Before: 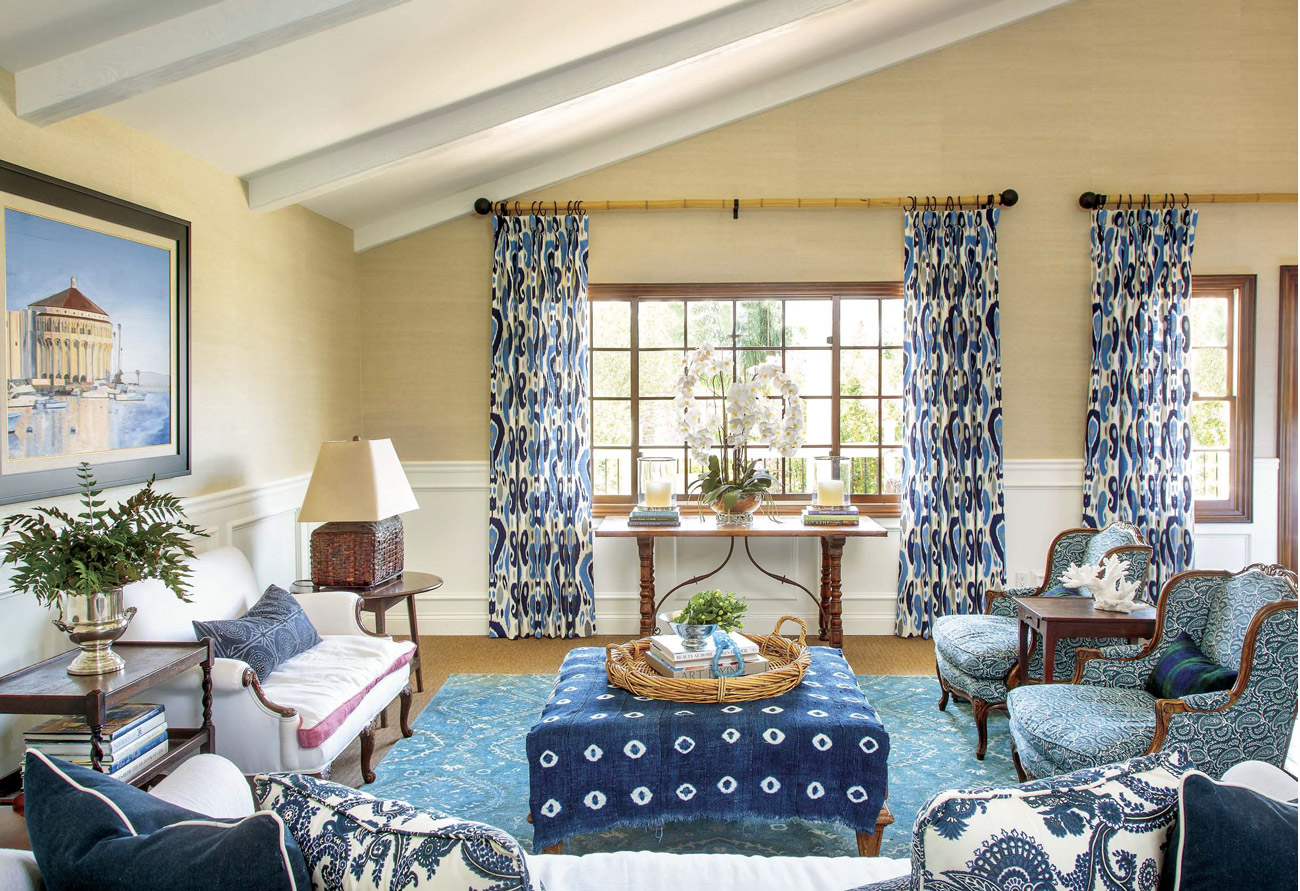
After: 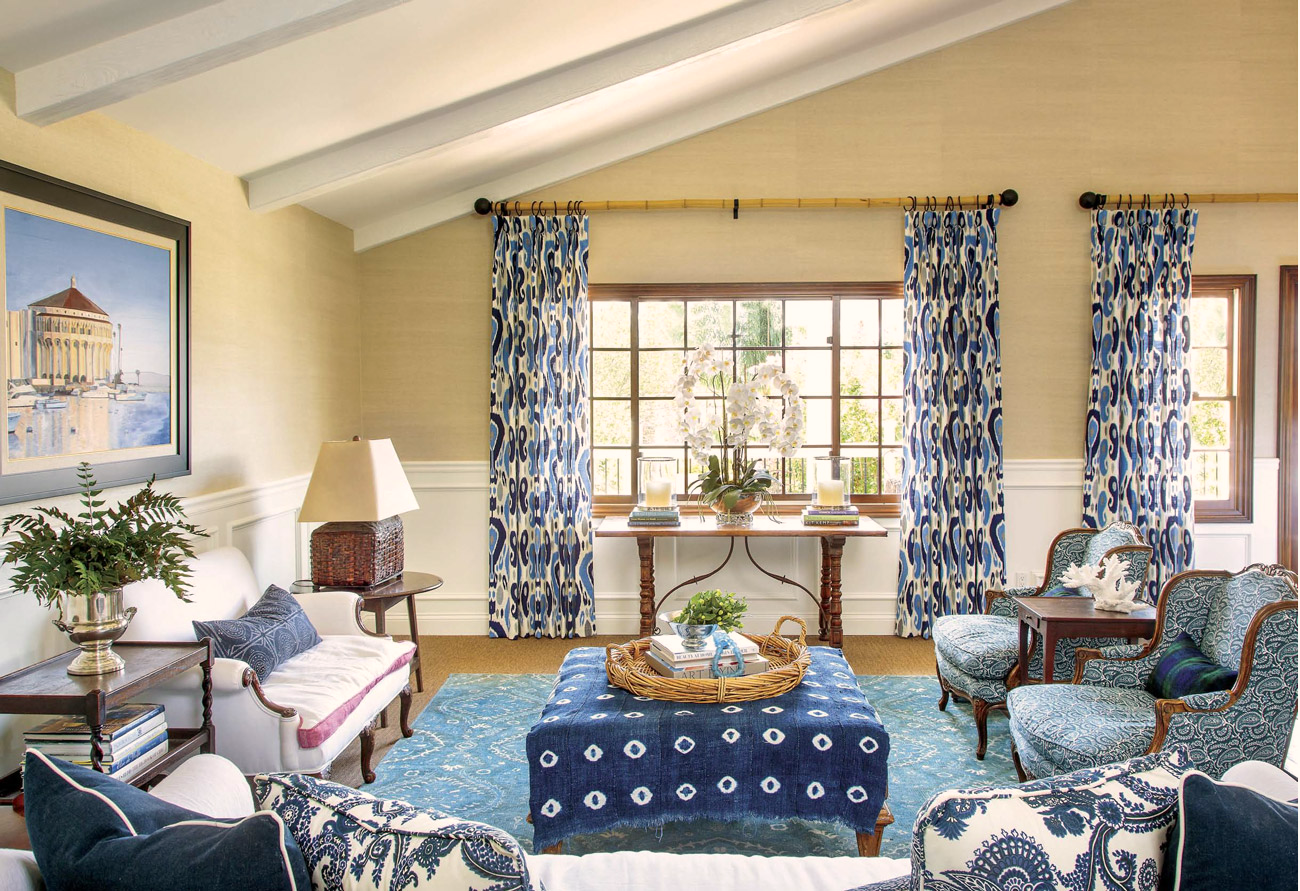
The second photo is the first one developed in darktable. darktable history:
color correction: highlights a* 3.8, highlights b* 5.12
